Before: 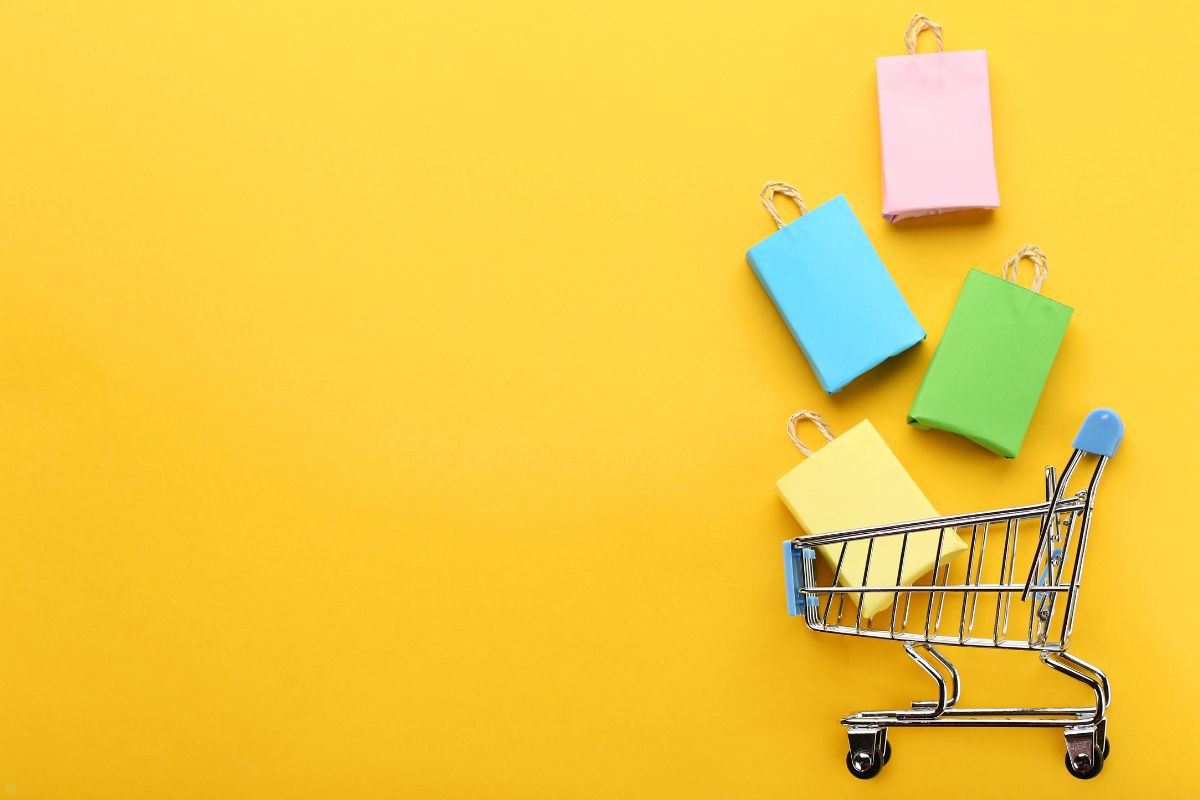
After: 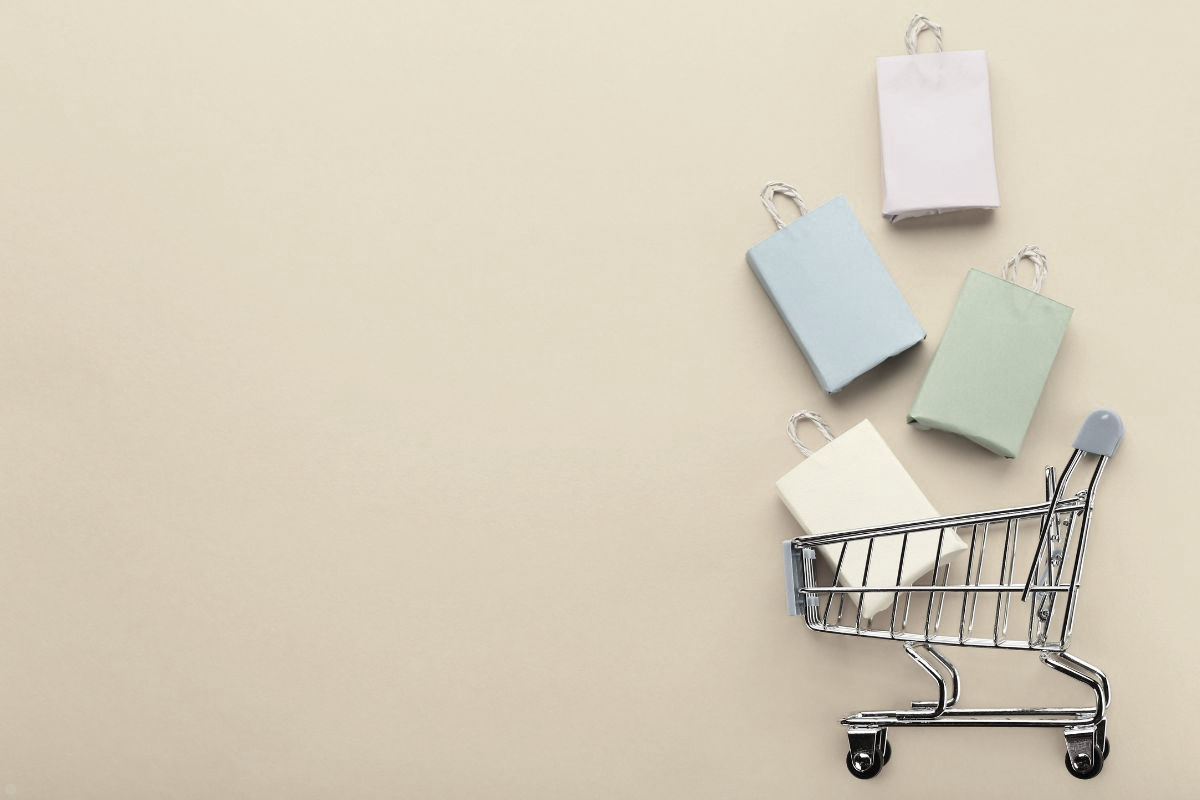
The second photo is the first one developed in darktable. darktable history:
color correction: highlights b* 0.026, saturation 0.15
